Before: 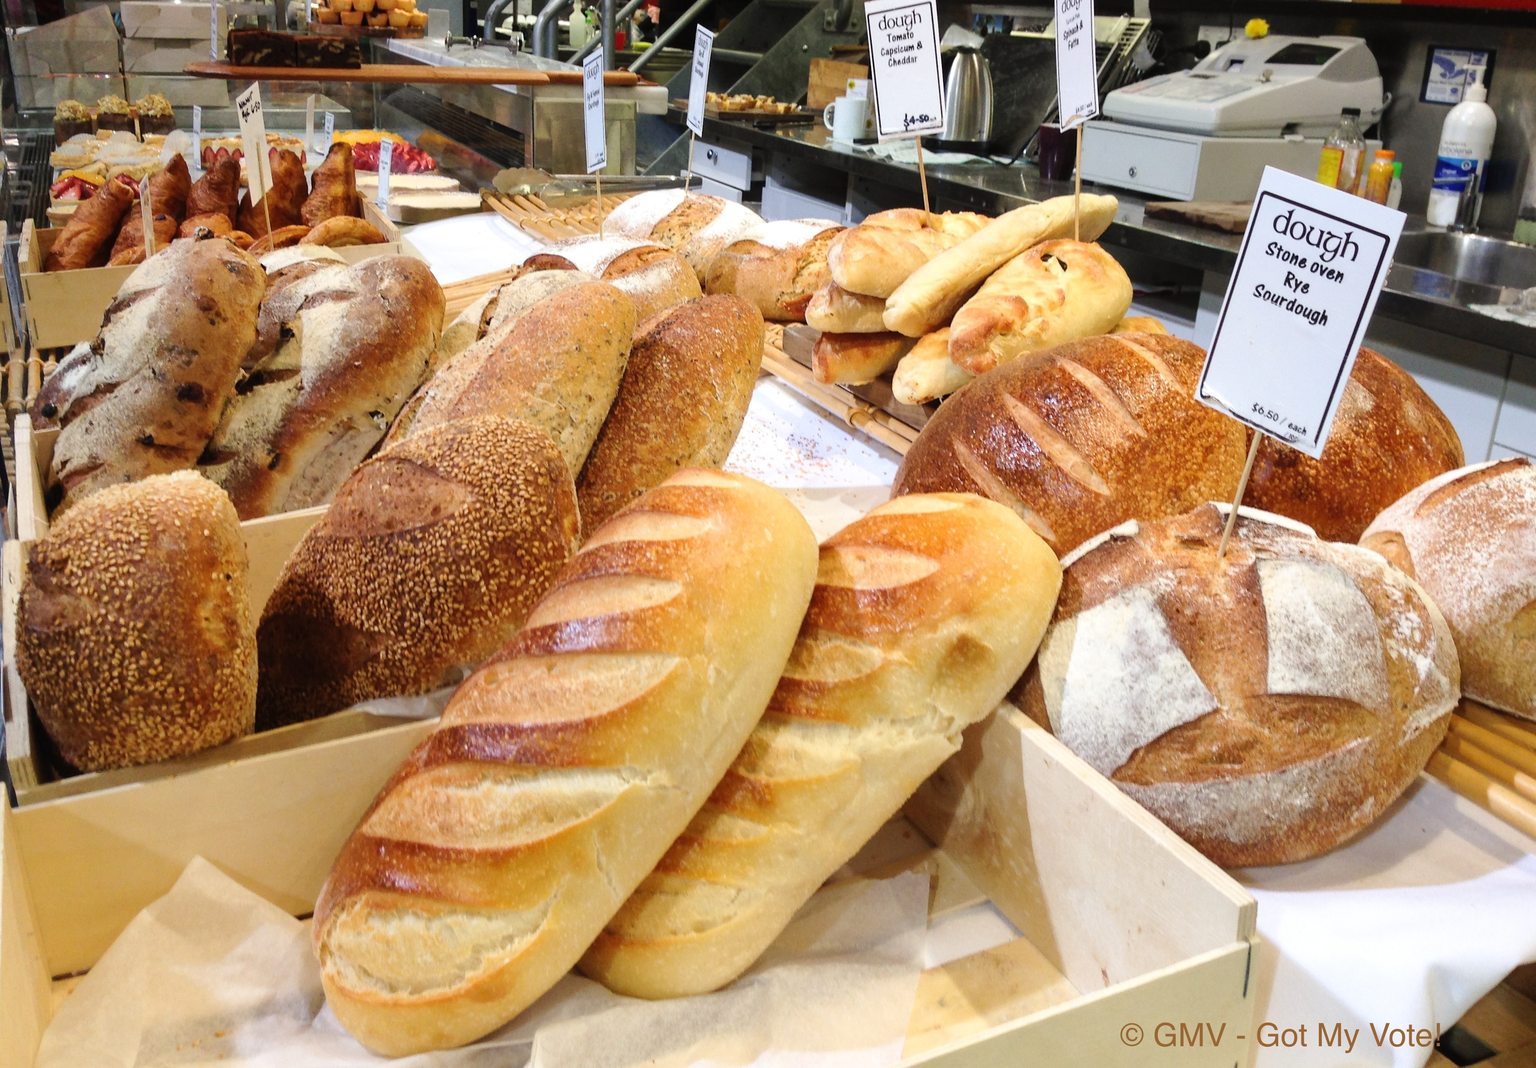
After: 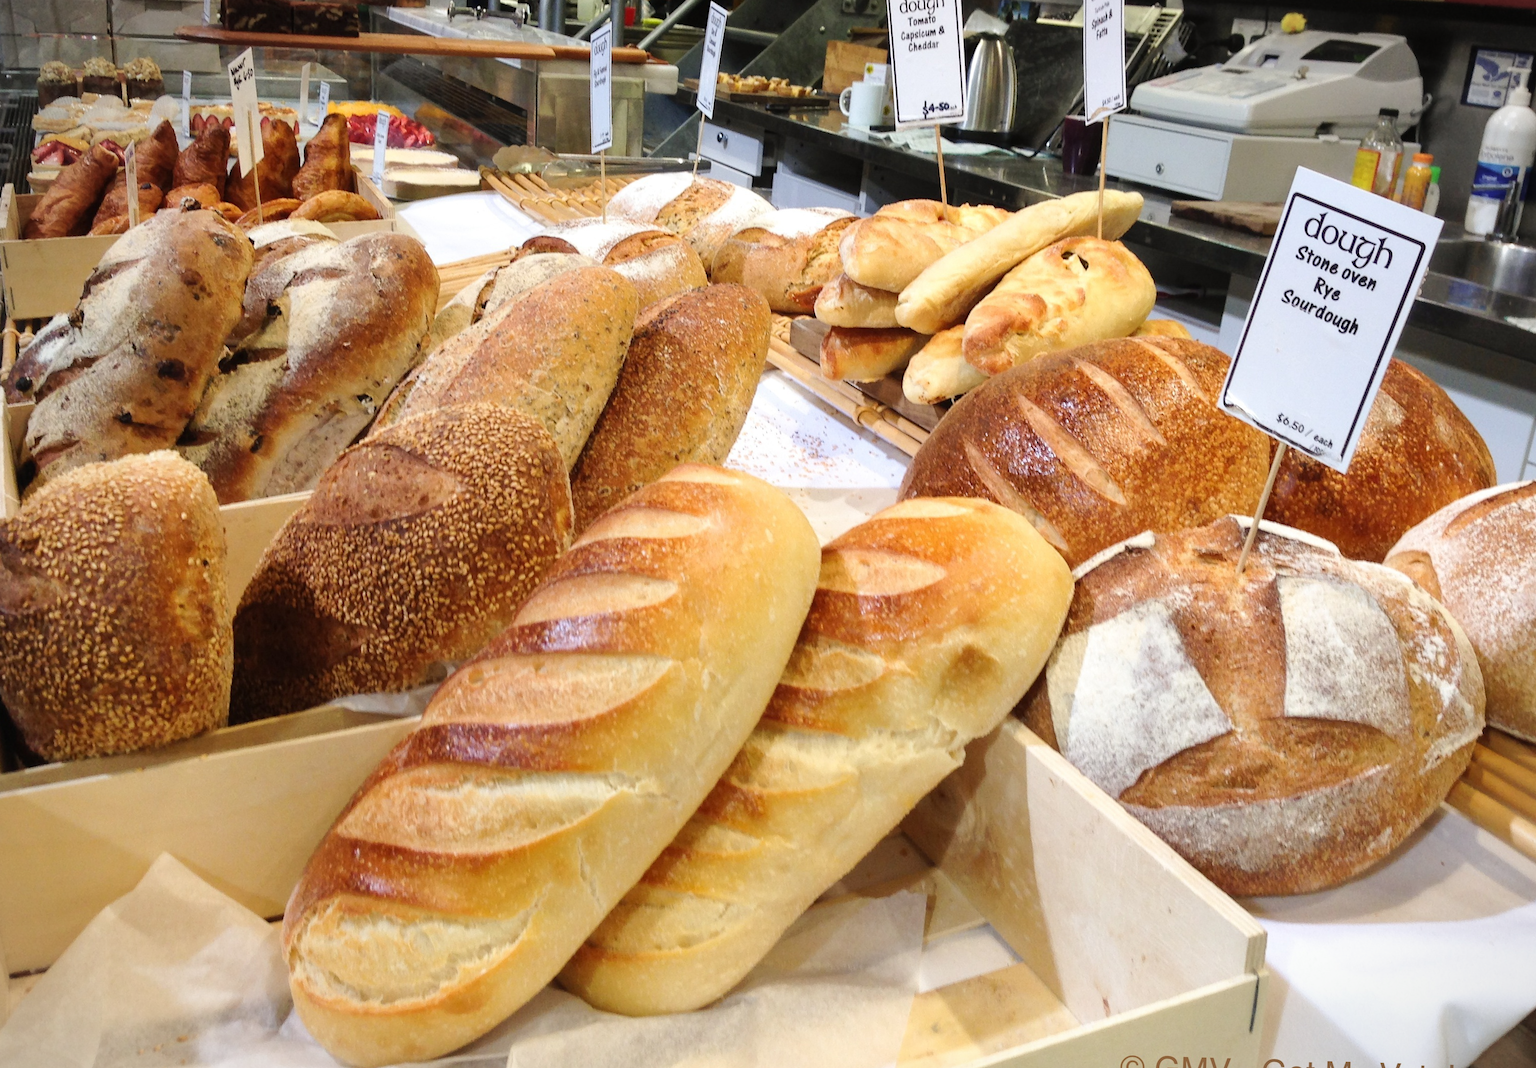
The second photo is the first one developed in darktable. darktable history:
crop and rotate: angle -1.69°
vignetting: fall-off start 100%, brightness -0.282, width/height ratio 1.31
